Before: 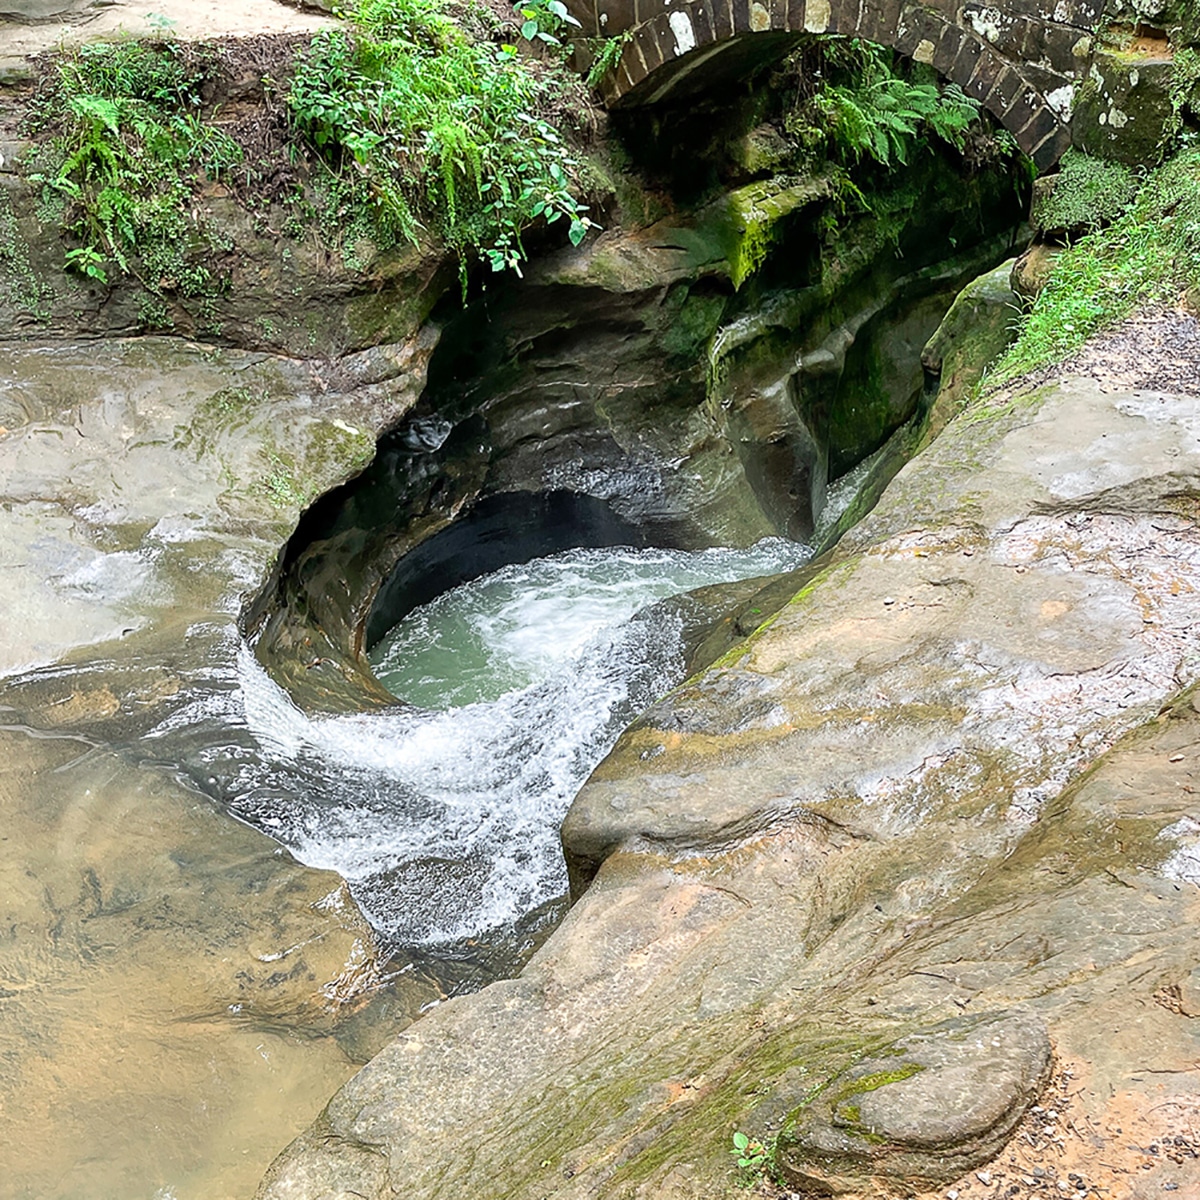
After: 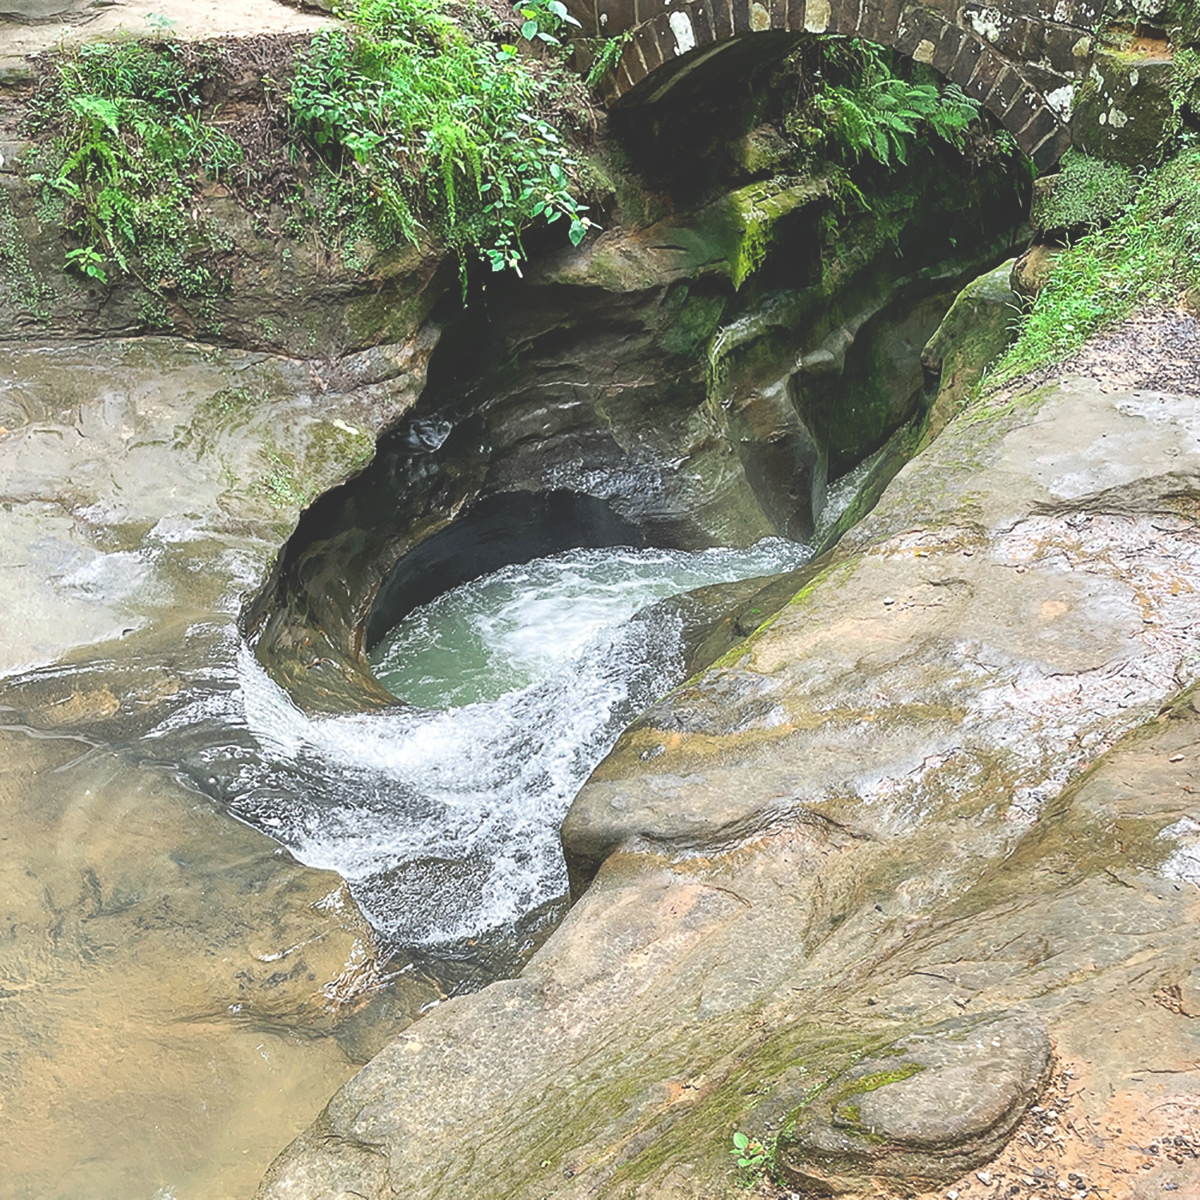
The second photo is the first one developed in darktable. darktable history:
exposure: black level correction -0.03, compensate highlight preservation false
white balance: emerald 1
